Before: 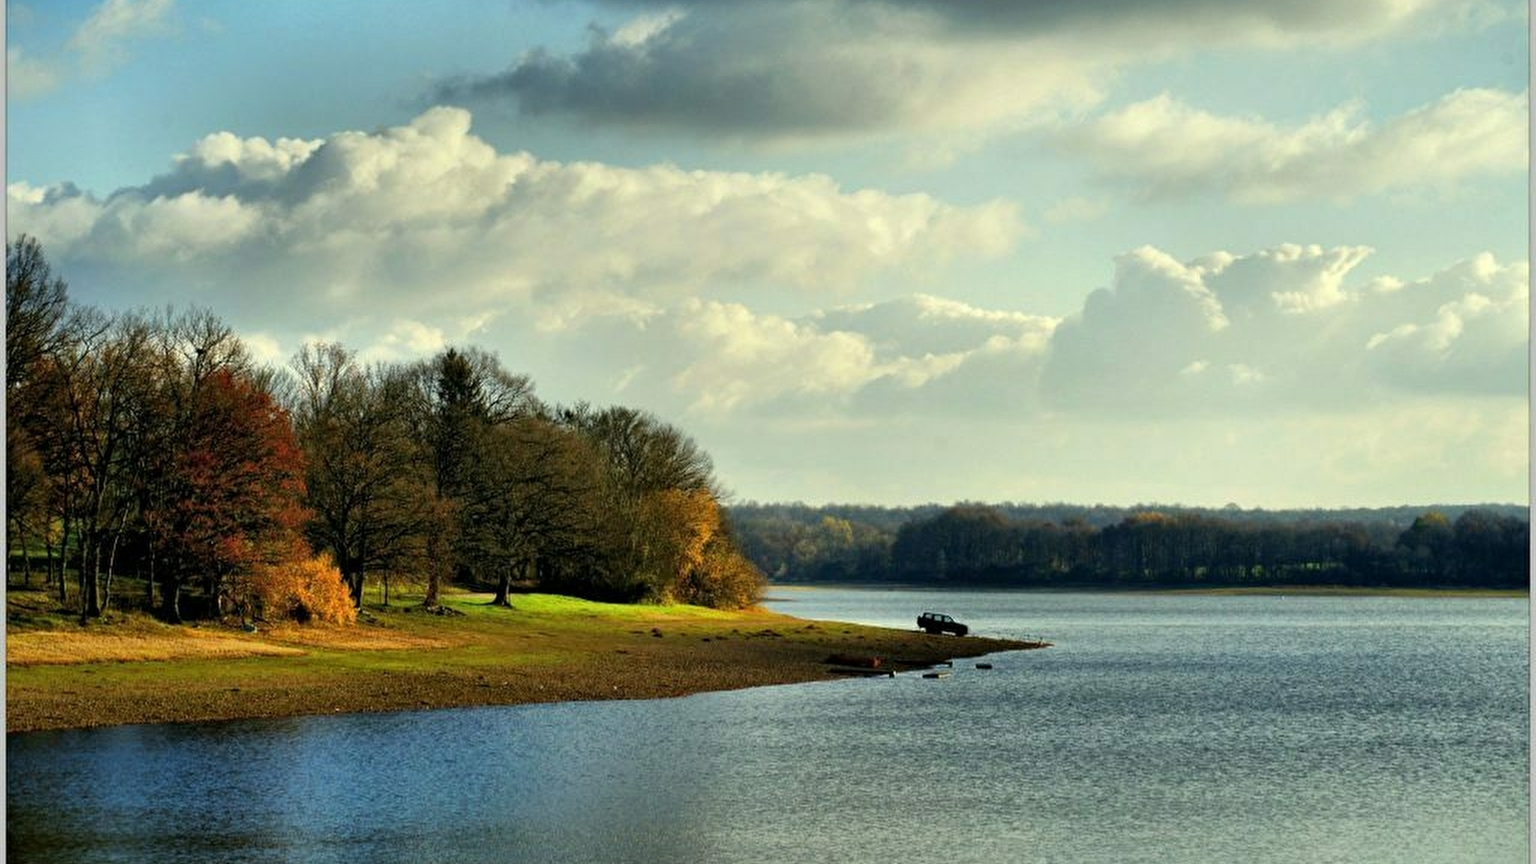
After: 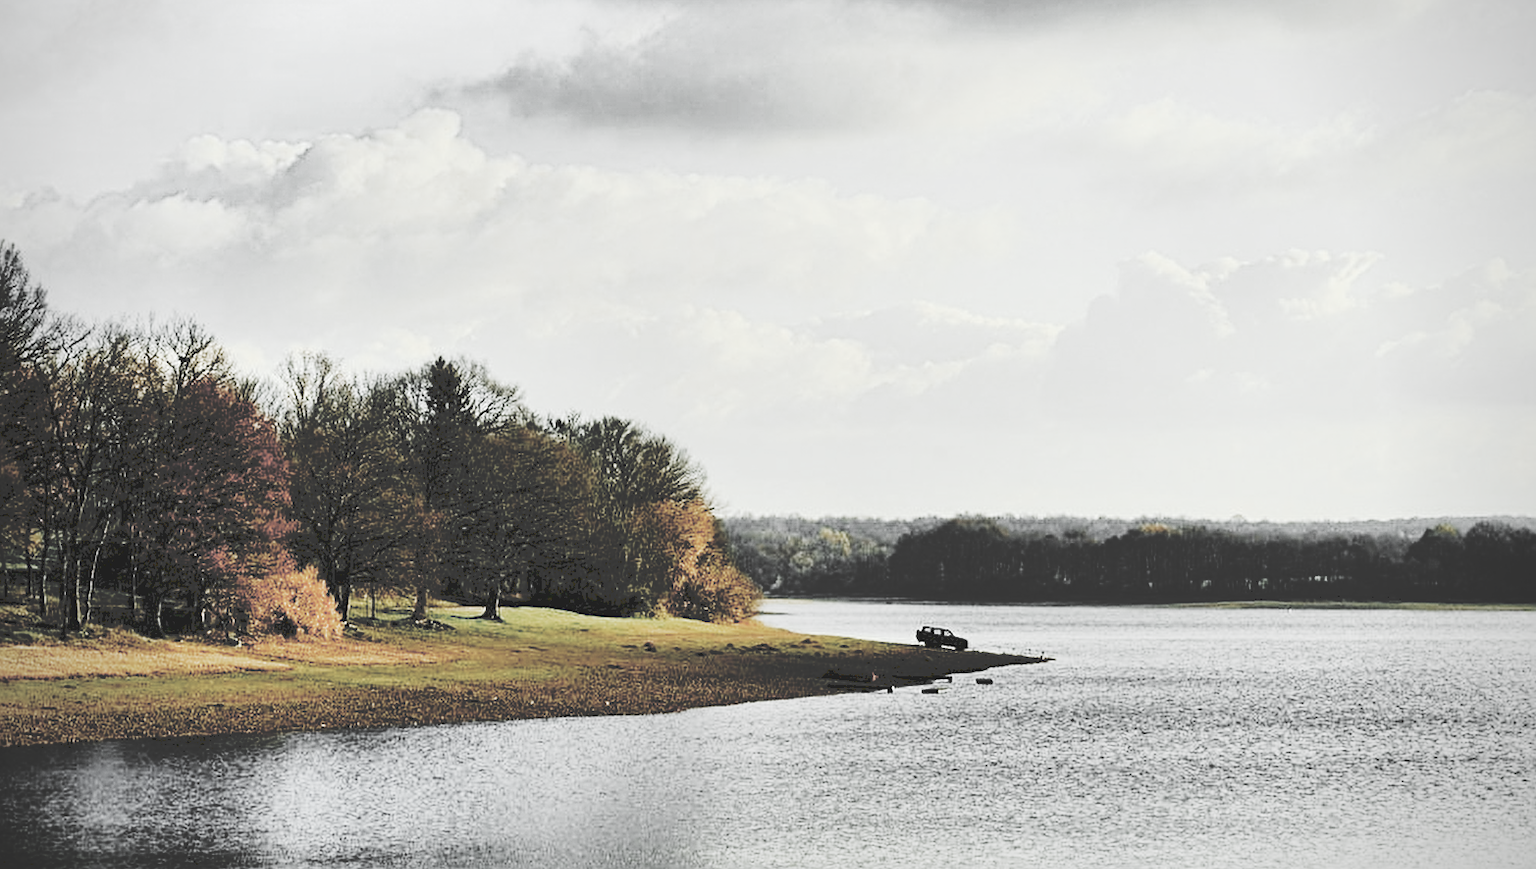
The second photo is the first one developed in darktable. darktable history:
exposure: black level correction 0.001, exposure 0.955 EV, compensate highlight preservation false
crop and rotate: left 1.437%, right 0.723%, bottom 1.448%
filmic rgb: black relative exposure -7.97 EV, white relative exposure 4.03 EV, hardness 4.13, contrast 0.923
color zones: curves: ch0 [(0, 0.613) (0.01, 0.613) (0.245, 0.448) (0.498, 0.529) (0.642, 0.665) (0.879, 0.777) (0.99, 0.613)]; ch1 [(0, 0.035) (0.121, 0.189) (0.259, 0.197) (0.415, 0.061) (0.589, 0.022) (0.732, 0.022) (0.857, 0.026) (0.991, 0.053)]
vignetting: brightness -0.397, saturation -0.291, unbound false
tone curve: curves: ch0 [(0, 0) (0.003, 0.231) (0.011, 0.231) (0.025, 0.231) (0.044, 0.231) (0.069, 0.231) (0.1, 0.234) (0.136, 0.239) (0.177, 0.243) (0.224, 0.247) (0.277, 0.265) (0.335, 0.311) (0.399, 0.389) (0.468, 0.507) (0.543, 0.634) (0.623, 0.74) (0.709, 0.83) (0.801, 0.889) (0.898, 0.93) (1, 1)], preserve colors none
sharpen: amount 0.492
